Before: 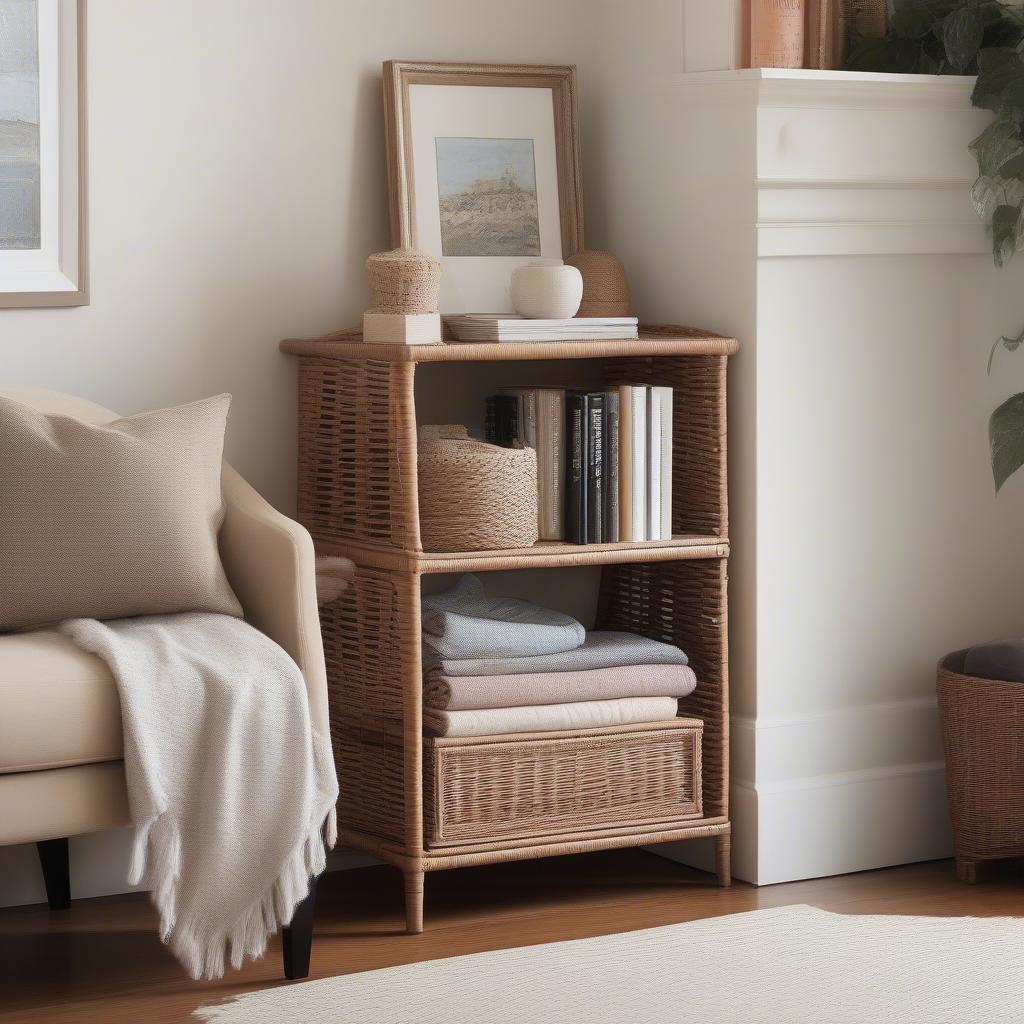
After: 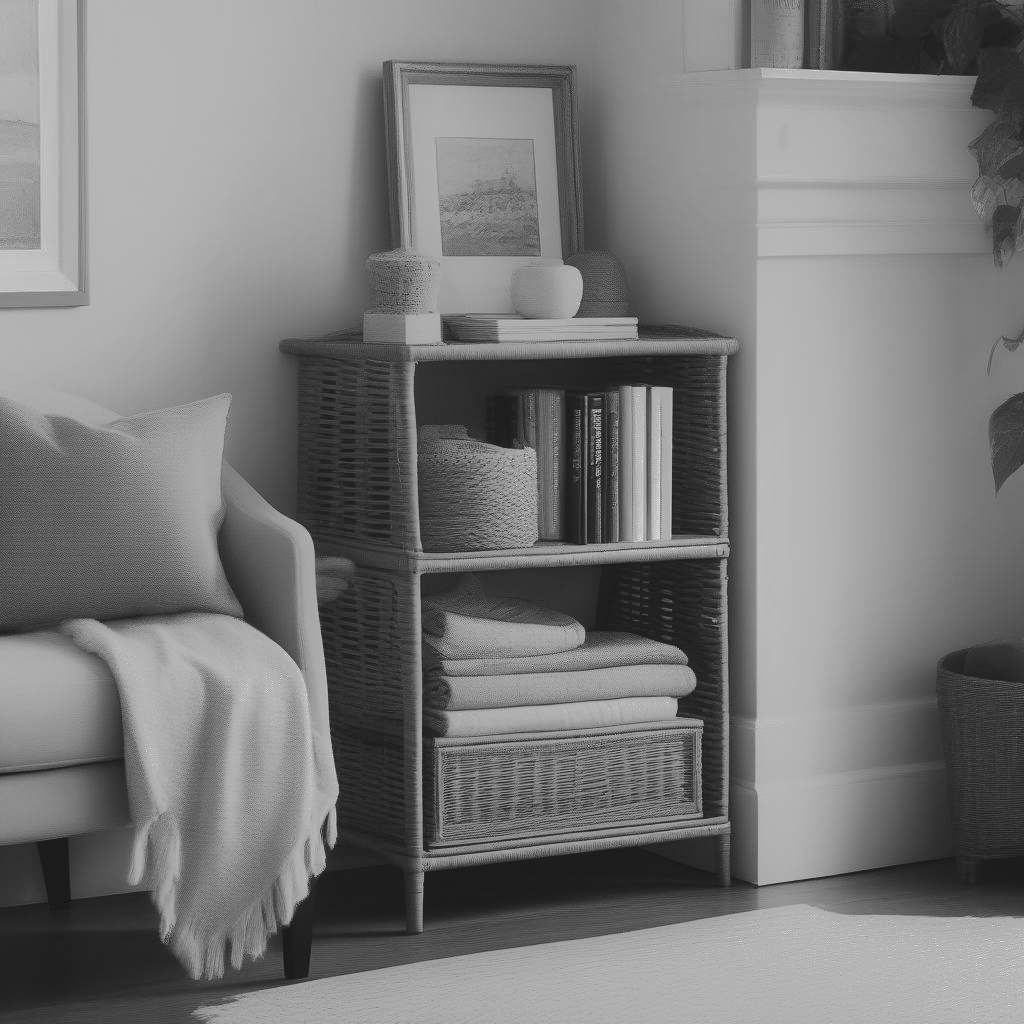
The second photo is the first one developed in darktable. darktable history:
color correction: highlights a* -1.43, highlights b* 10.12, shadows a* 0.395, shadows b* 19.35
monochrome: a -11.7, b 1.62, size 0.5, highlights 0.38
tone curve: curves: ch0 [(0, 0) (0.003, 0.098) (0.011, 0.099) (0.025, 0.103) (0.044, 0.114) (0.069, 0.13) (0.1, 0.142) (0.136, 0.161) (0.177, 0.189) (0.224, 0.224) (0.277, 0.266) (0.335, 0.32) (0.399, 0.38) (0.468, 0.45) (0.543, 0.522) (0.623, 0.598) (0.709, 0.669) (0.801, 0.731) (0.898, 0.786) (1, 1)], preserve colors none
color balance rgb: perceptual saturation grading › global saturation 20%, perceptual saturation grading › highlights -25%, perceptual saturation grading › shadows 25%
